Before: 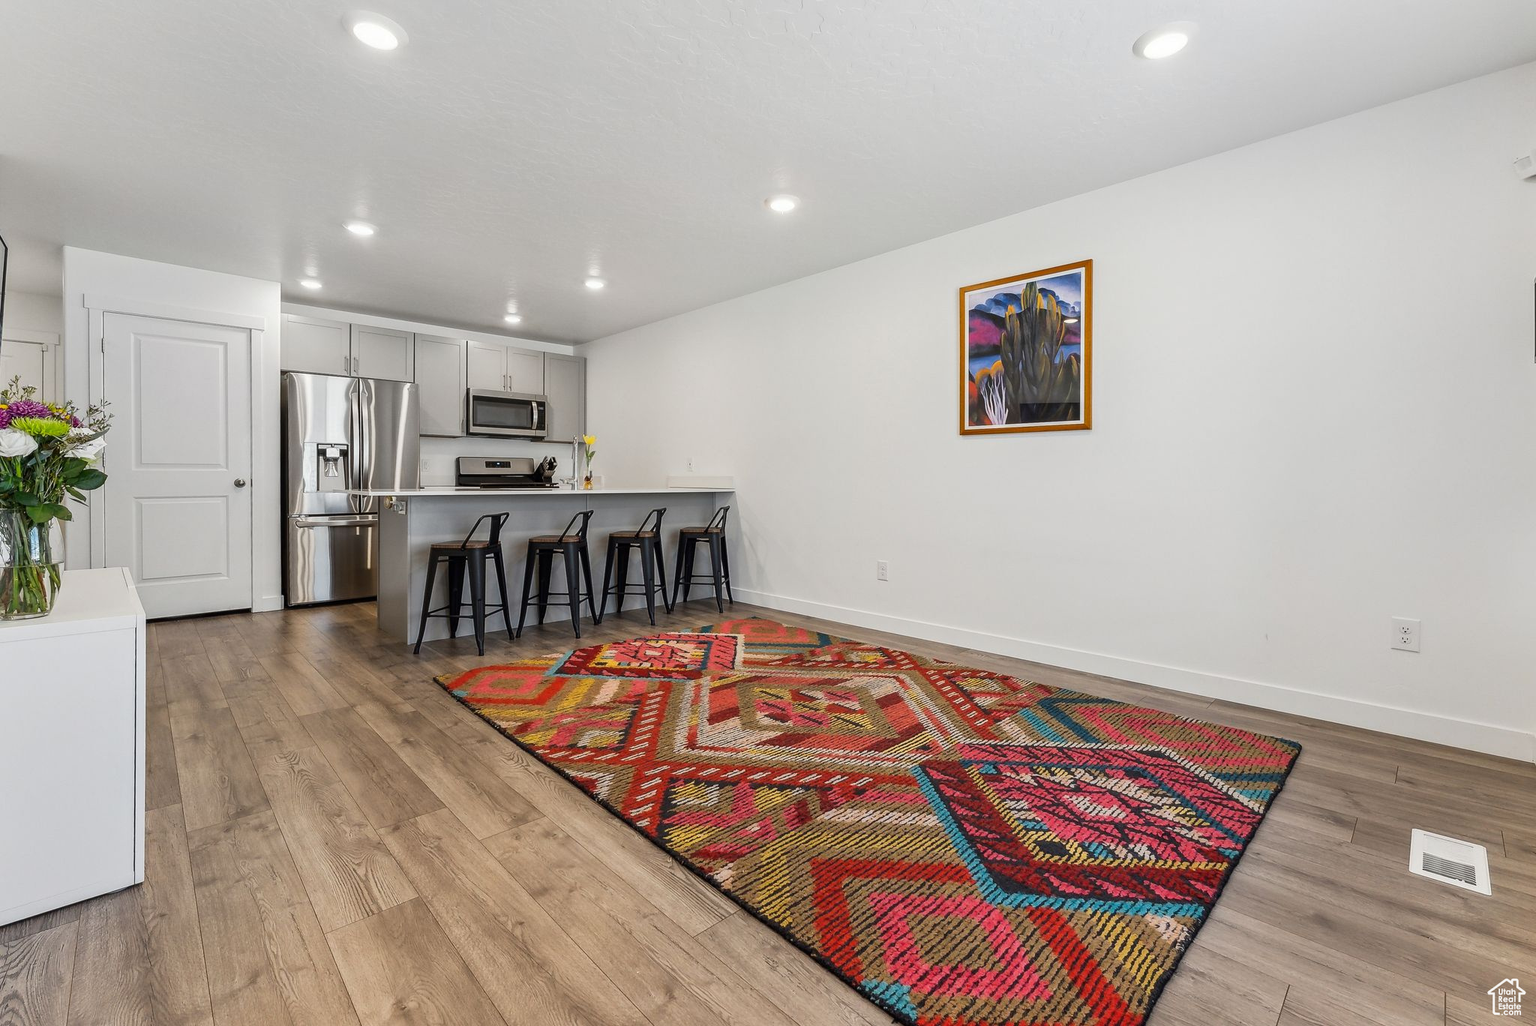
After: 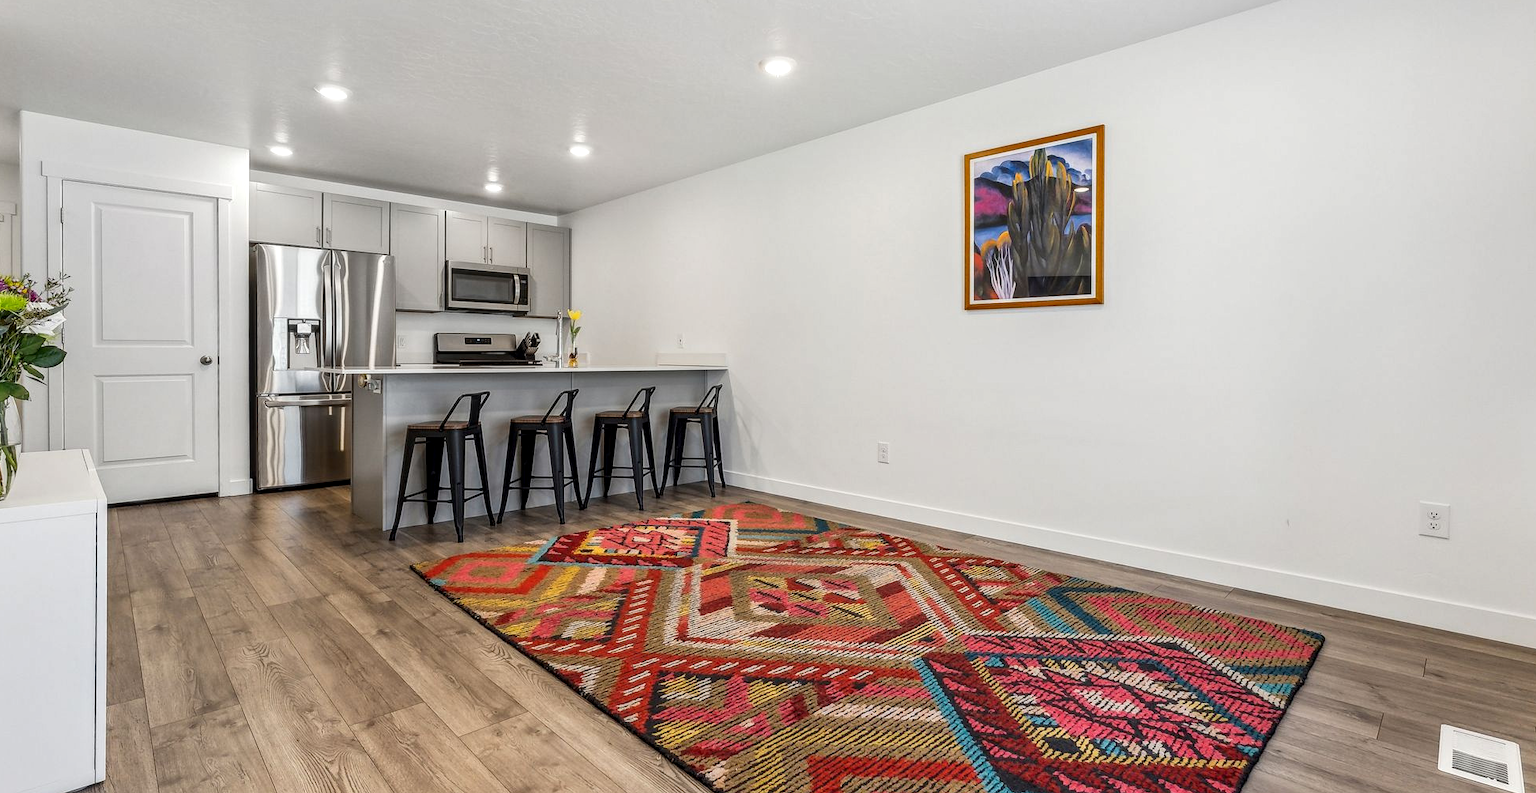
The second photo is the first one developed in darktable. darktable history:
exposure: exposure 0.13 EV, compensate highlight preservation false
crop and rotate: left 2.922%, top 13.752%, right 2.156%, bottom 12.855%
local contrast: on, module defaults
